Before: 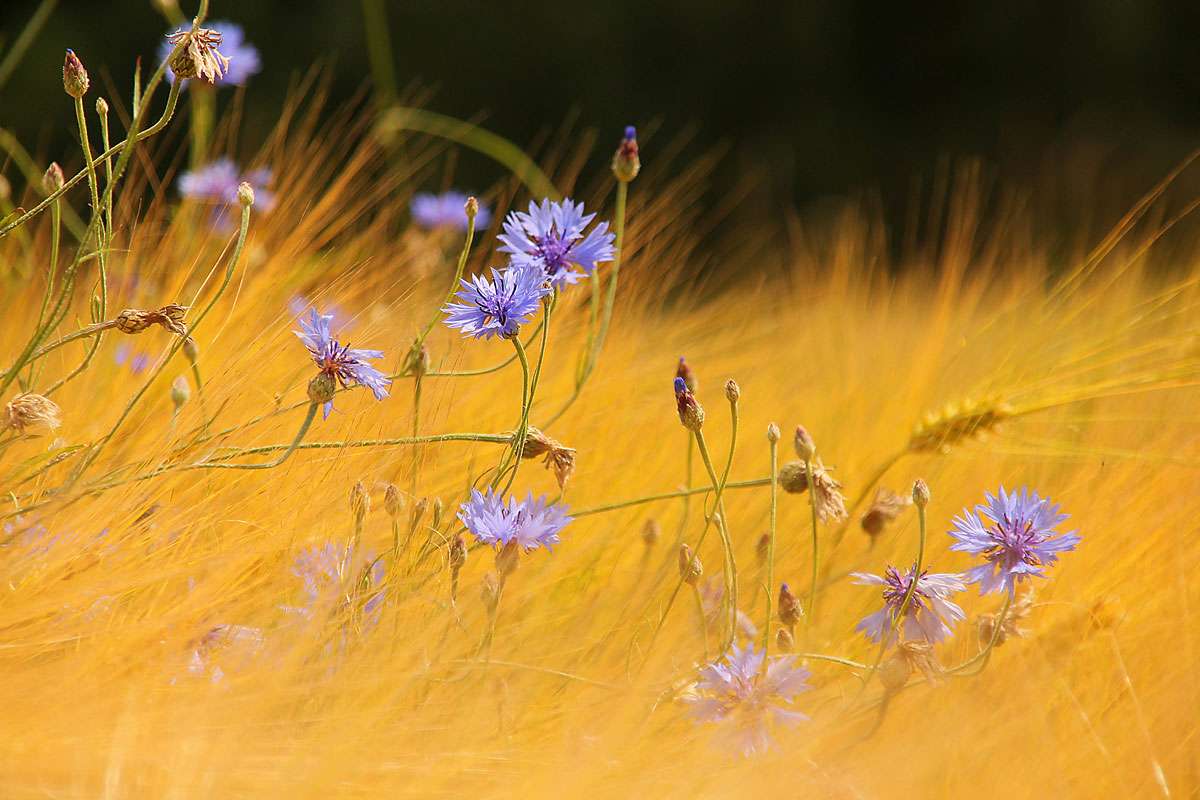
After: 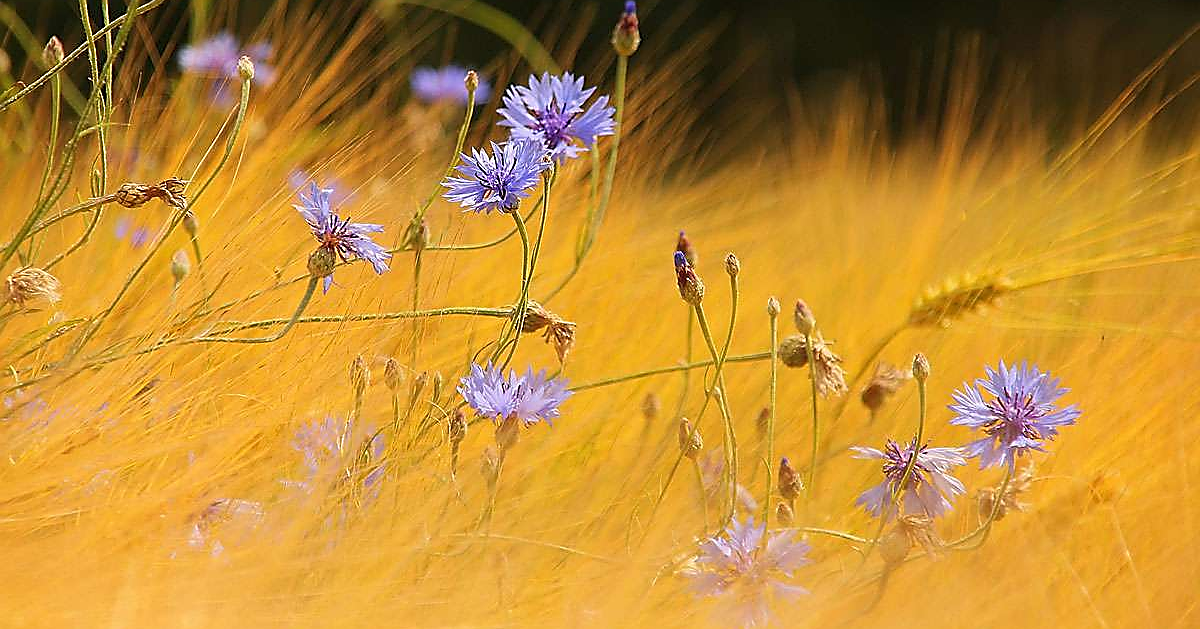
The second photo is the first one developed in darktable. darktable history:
crop and rotate: top 15.856%, bottom 5.425%
sharpen: radius 1.367, amount 1.245, threshold 0.759
